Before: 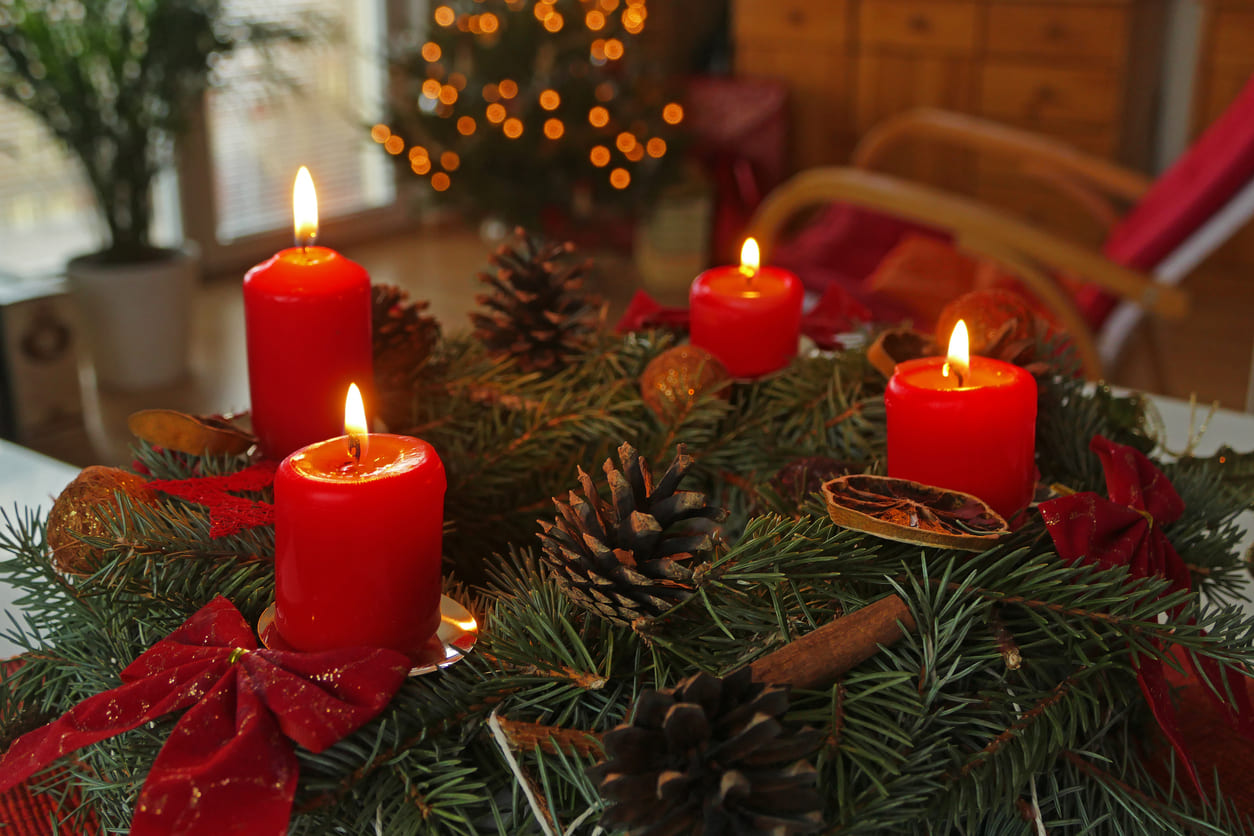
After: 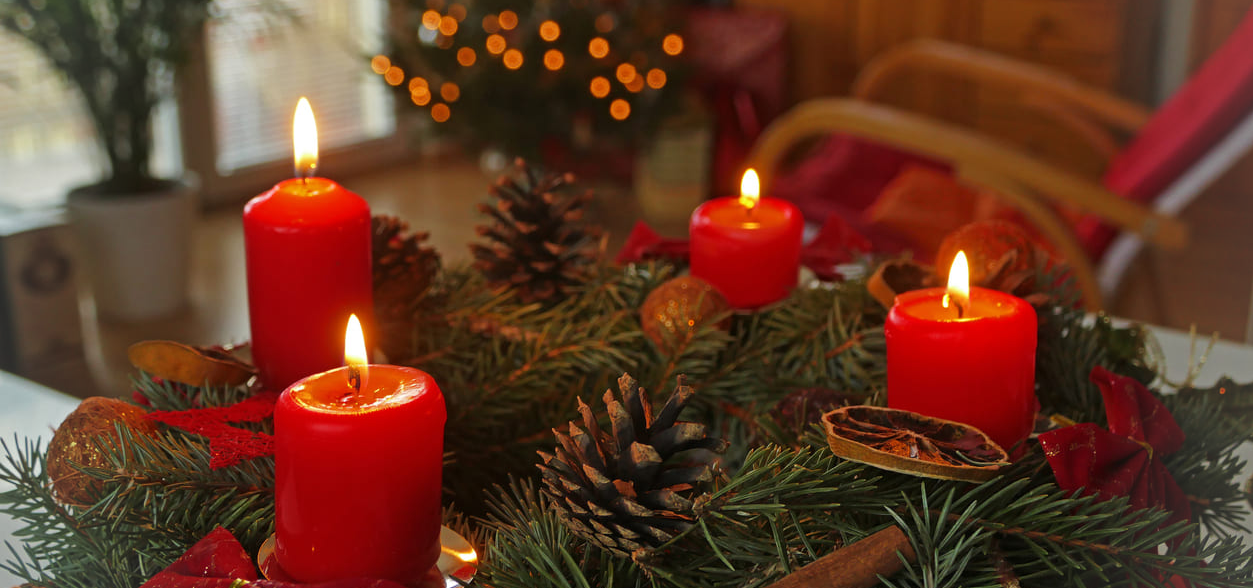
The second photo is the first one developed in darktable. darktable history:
crop and rotate: top 8.358%, bottom 21.193%
vignetting: brightness 0.046, saturation -0.002, unbound false
